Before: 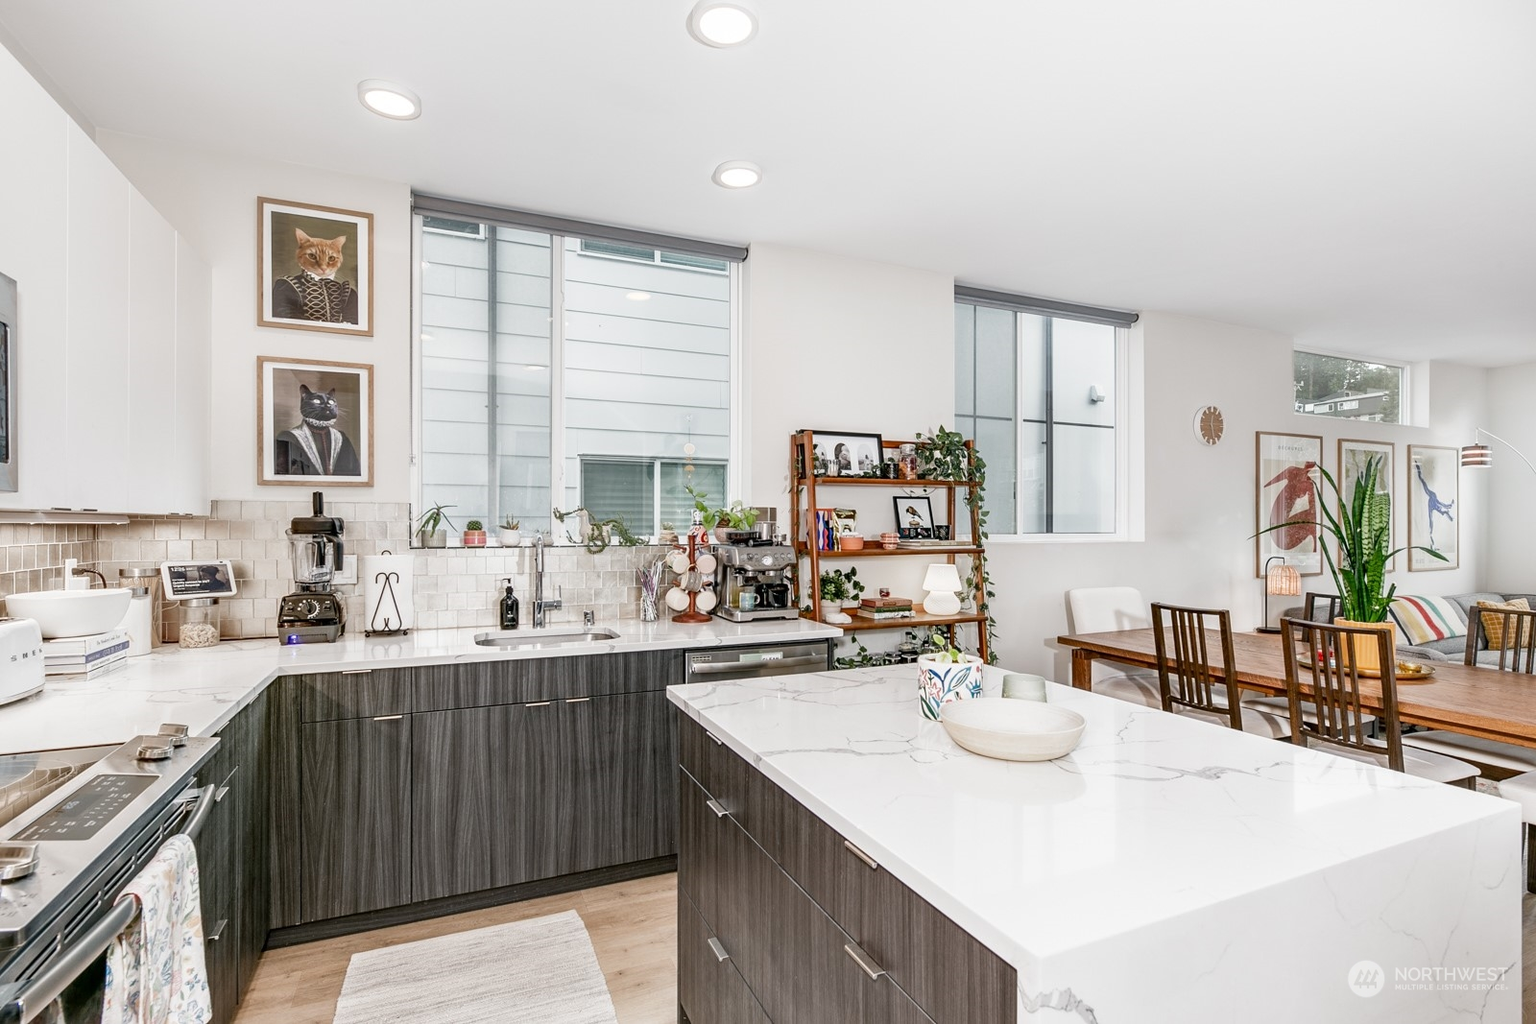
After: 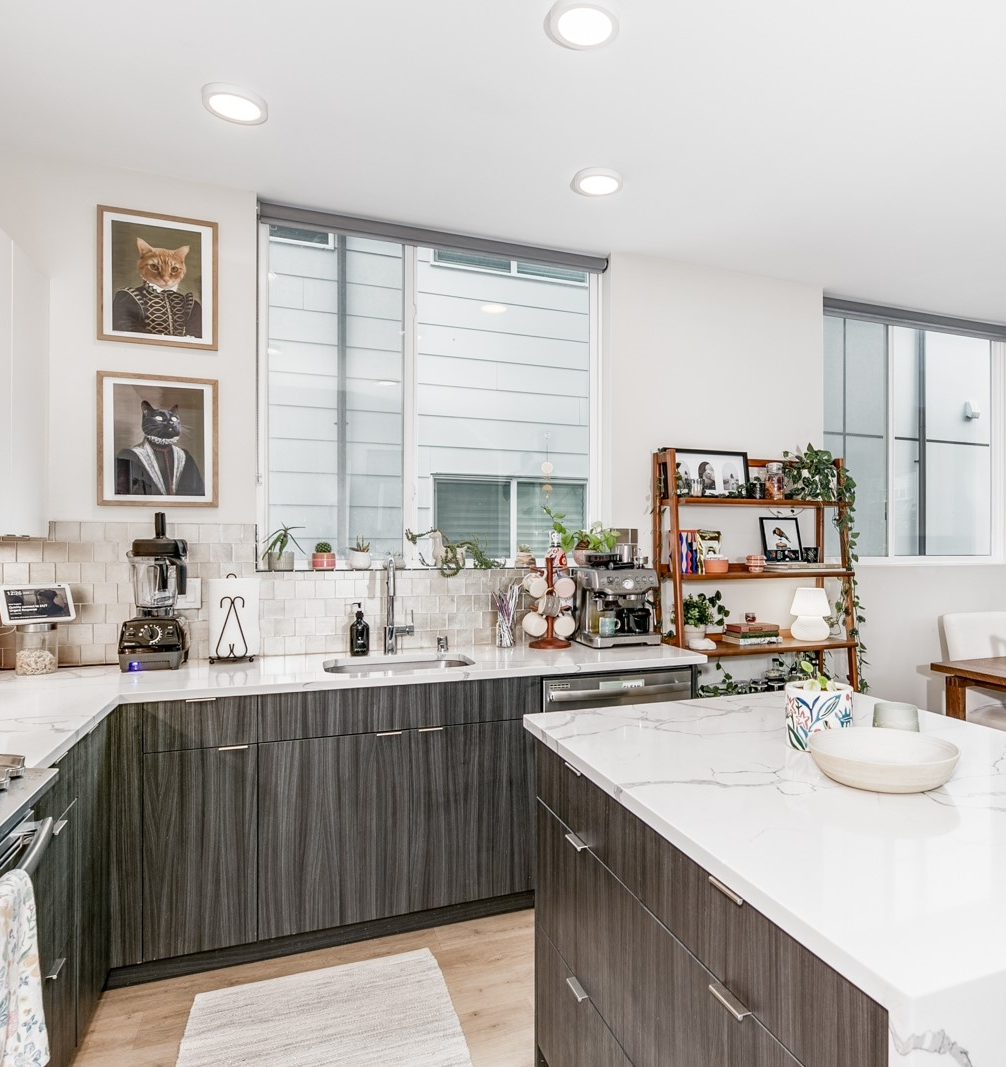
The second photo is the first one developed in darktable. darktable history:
crop: left 10.699%, right 26.378%
